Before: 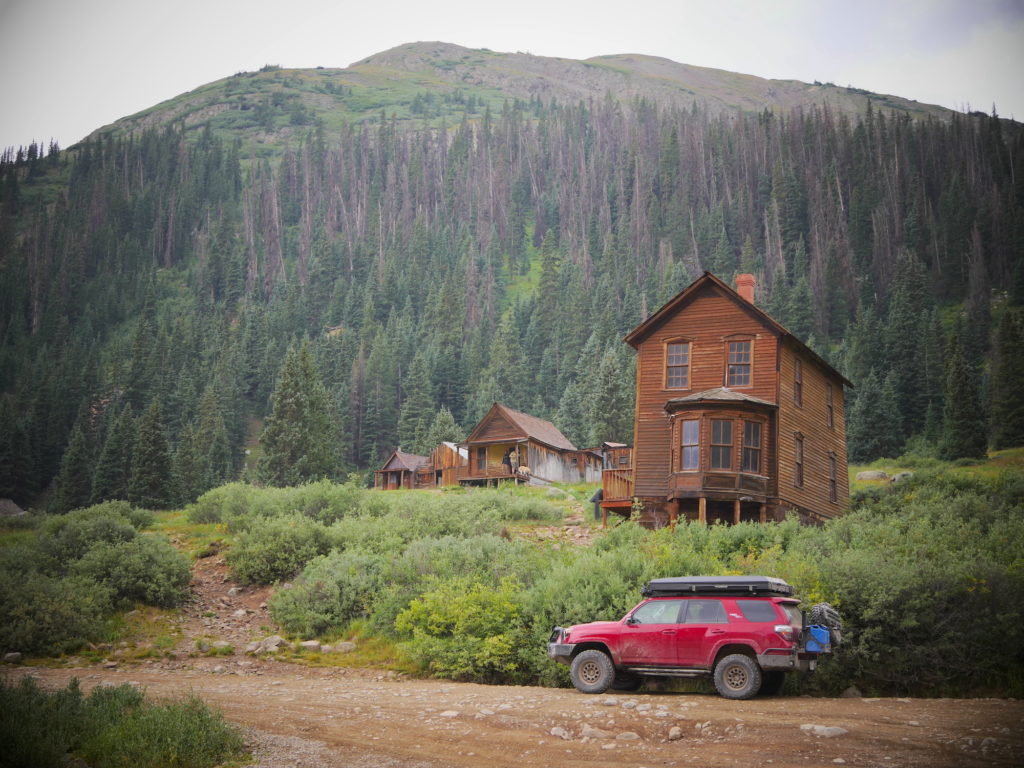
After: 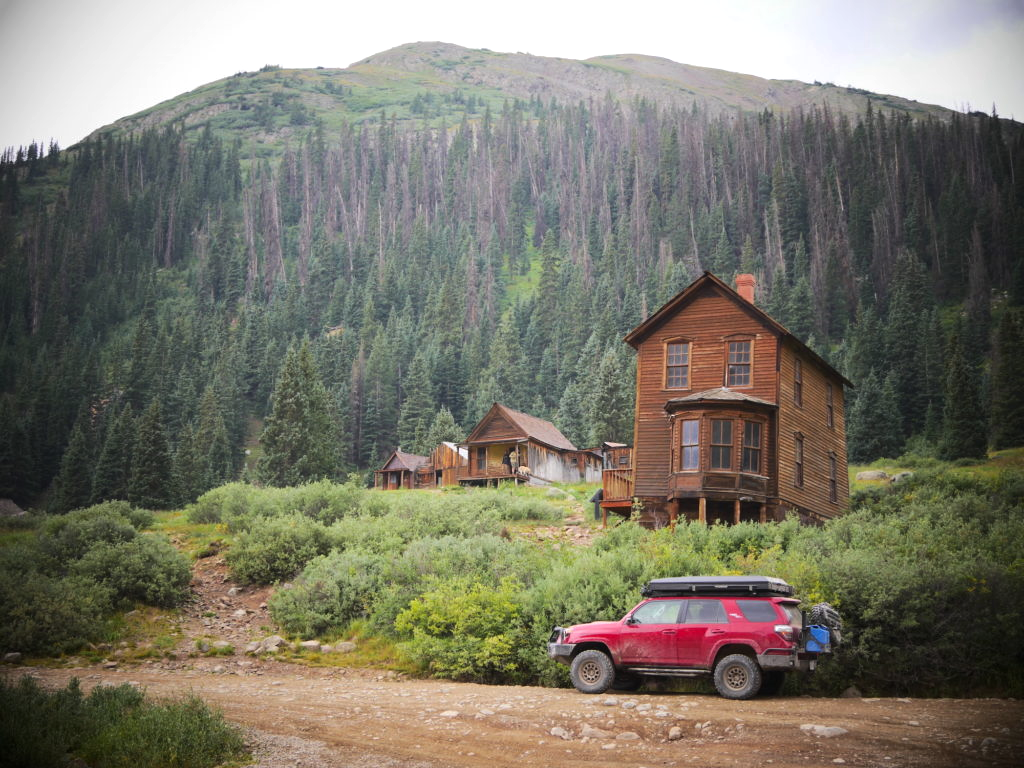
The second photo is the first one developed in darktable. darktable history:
tone equalizer: -8 EV -0.383 EV, -7 EV -0.423 EV, -6 EV -0.362 EV, -5 EV -0.253 EV, -3 EV 0.234 EV, -2 EV 0.329 EV, -1 EV 0.365 EV, +0 EV 0.413 EV, edges refinement/feathering 500, mask exposure compensation -1.57 EV, preserve details no
